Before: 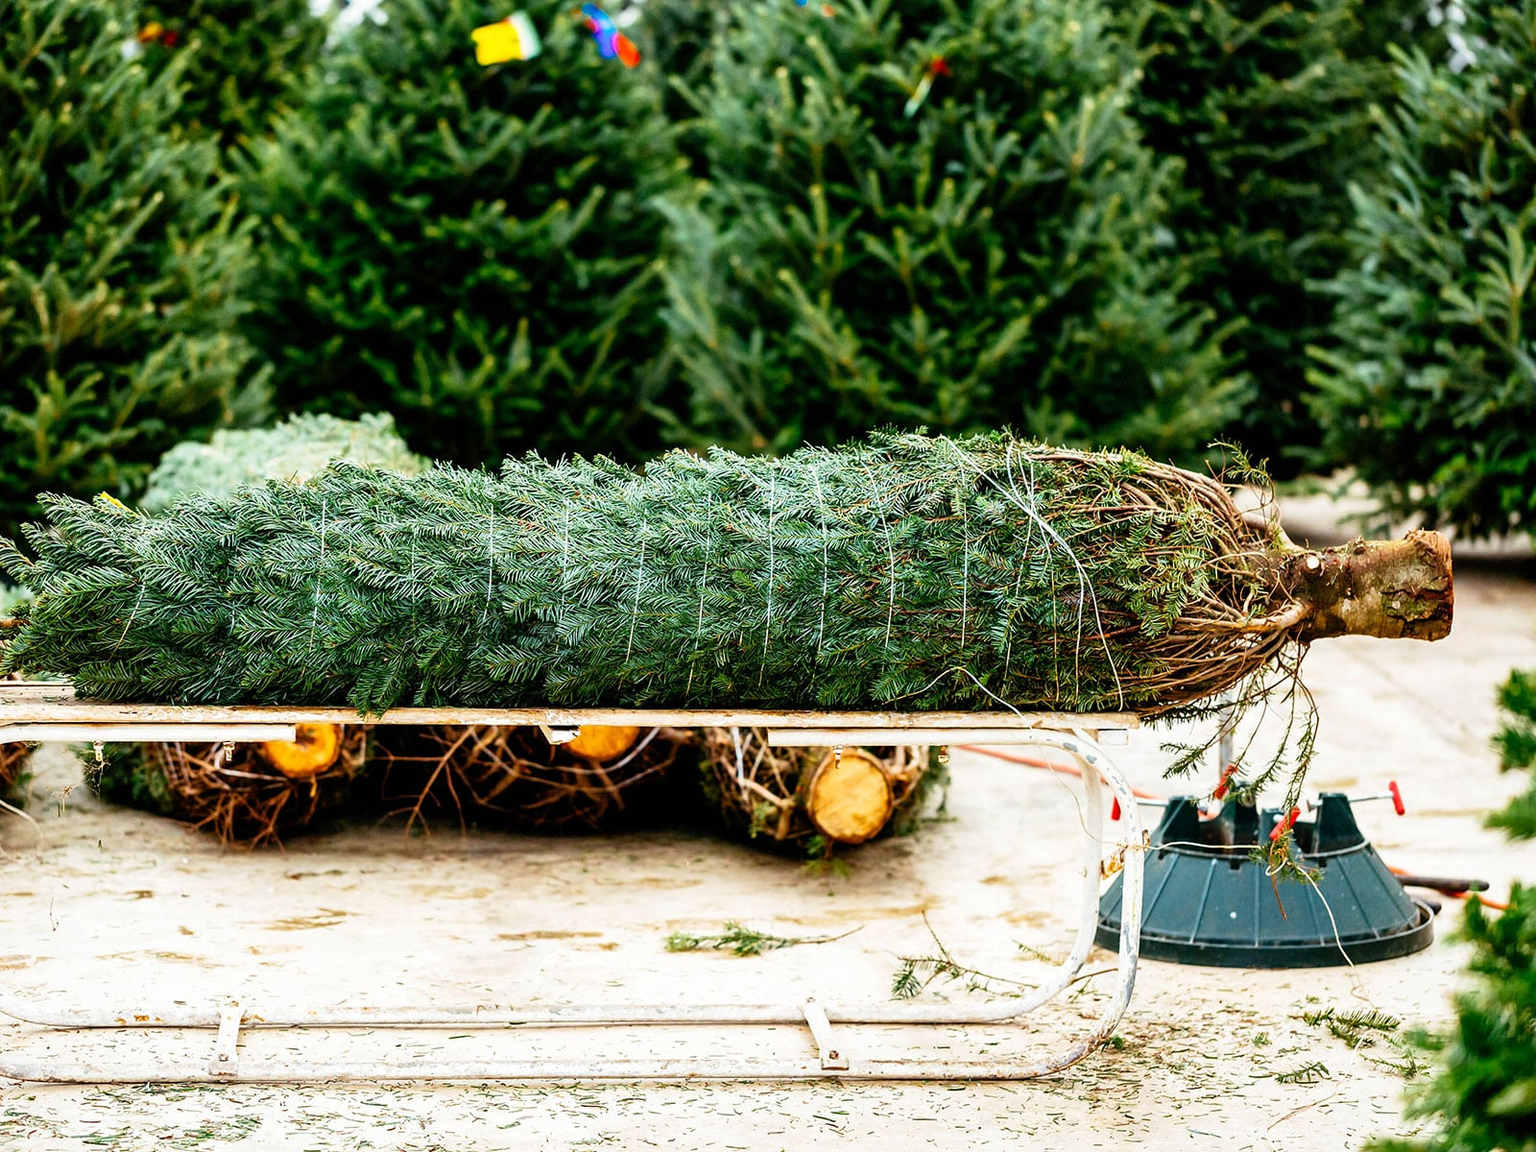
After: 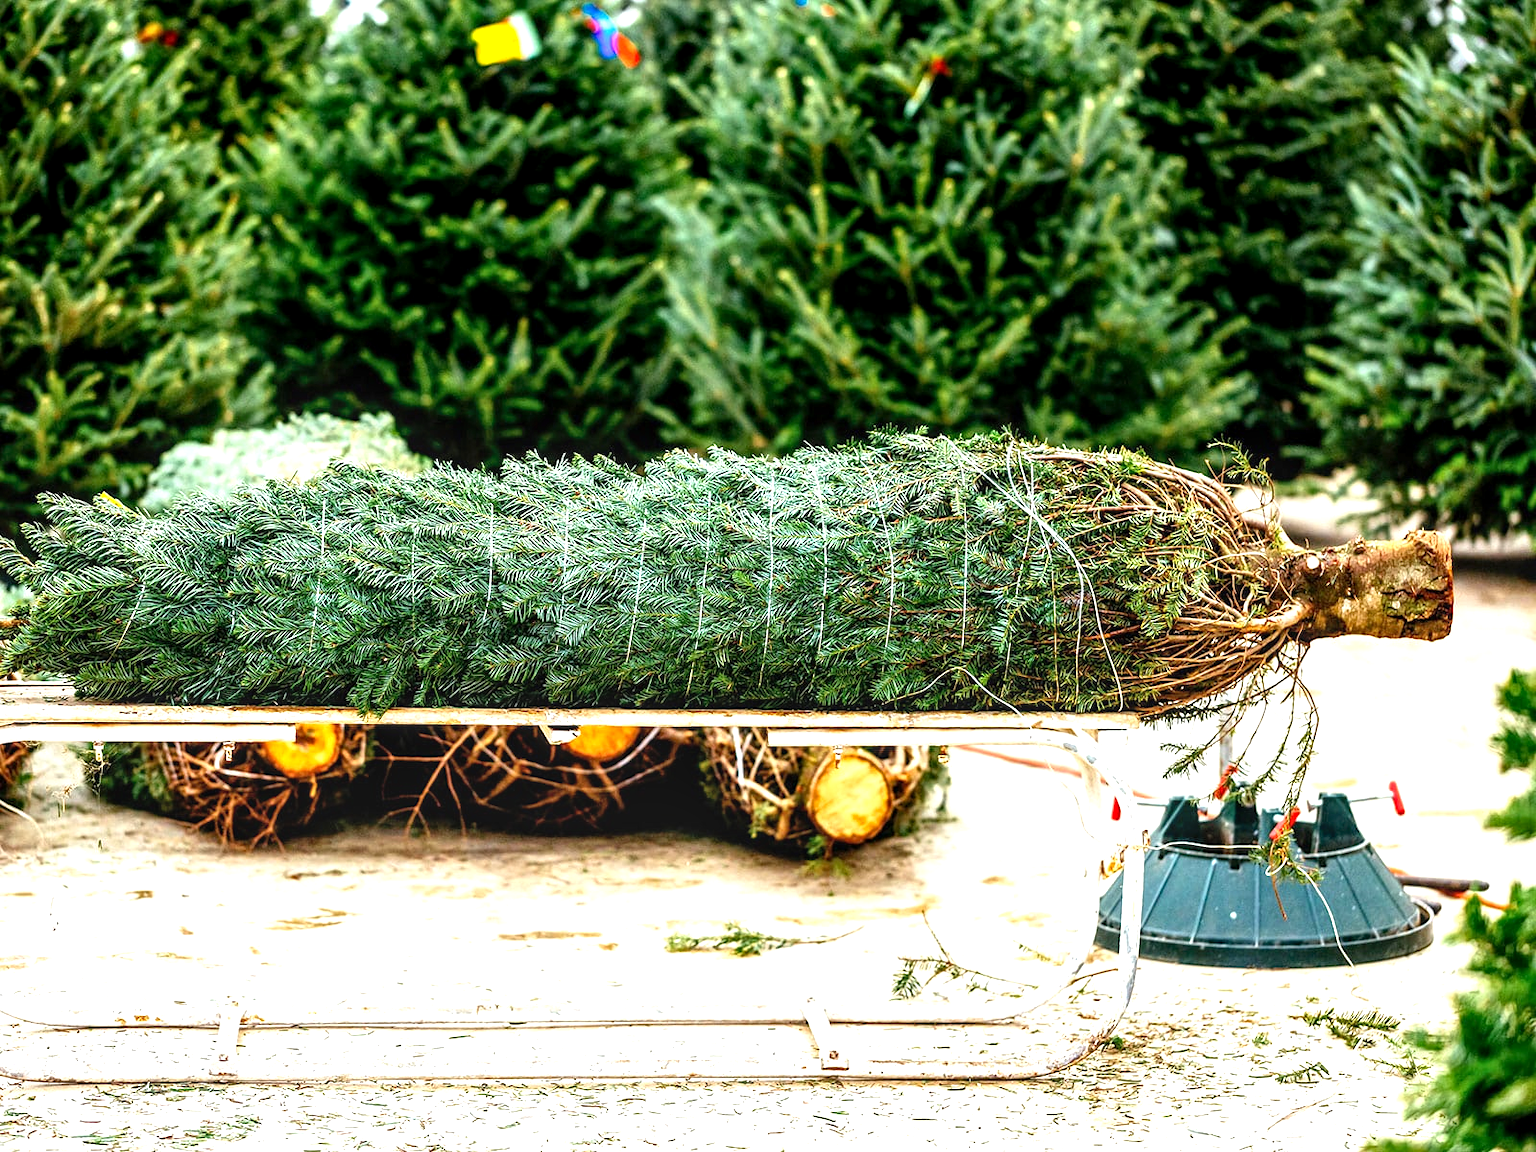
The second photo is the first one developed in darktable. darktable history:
local contrast: on, module defaults
exposure: black level correction 0.001, exposure 0.675 EV, compensate highlight preservation false
